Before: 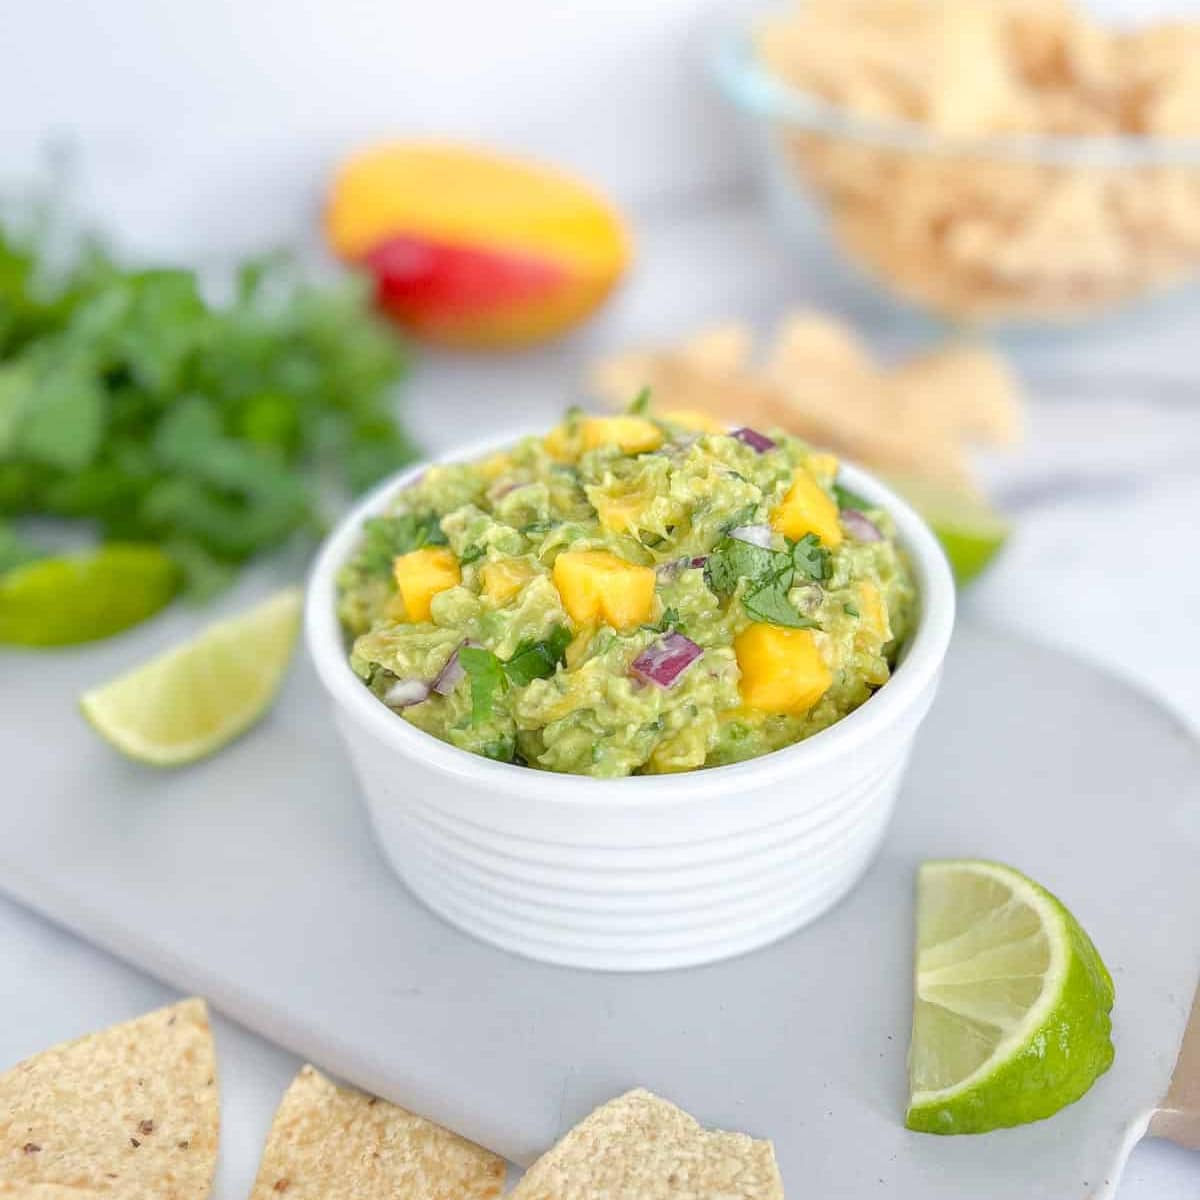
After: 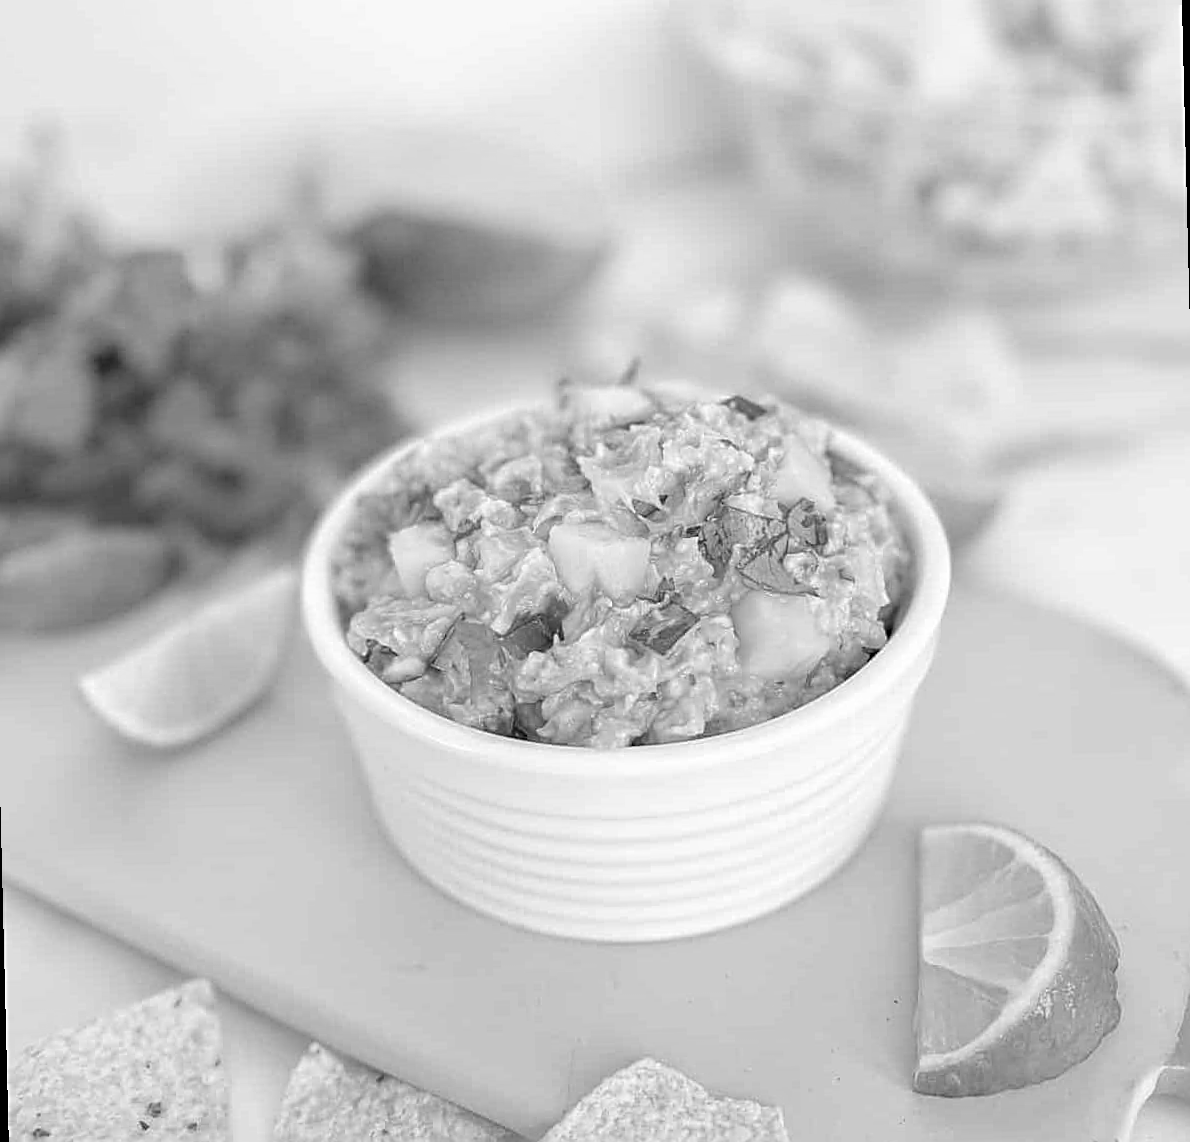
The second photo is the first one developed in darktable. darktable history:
monochrome: on, module defaults
sharpen: on, module defaults
rotate and perspective: rotation -1.42°, crop left 0.016, crop right 0.984, crop top 0.035, crop bottom 0.965
